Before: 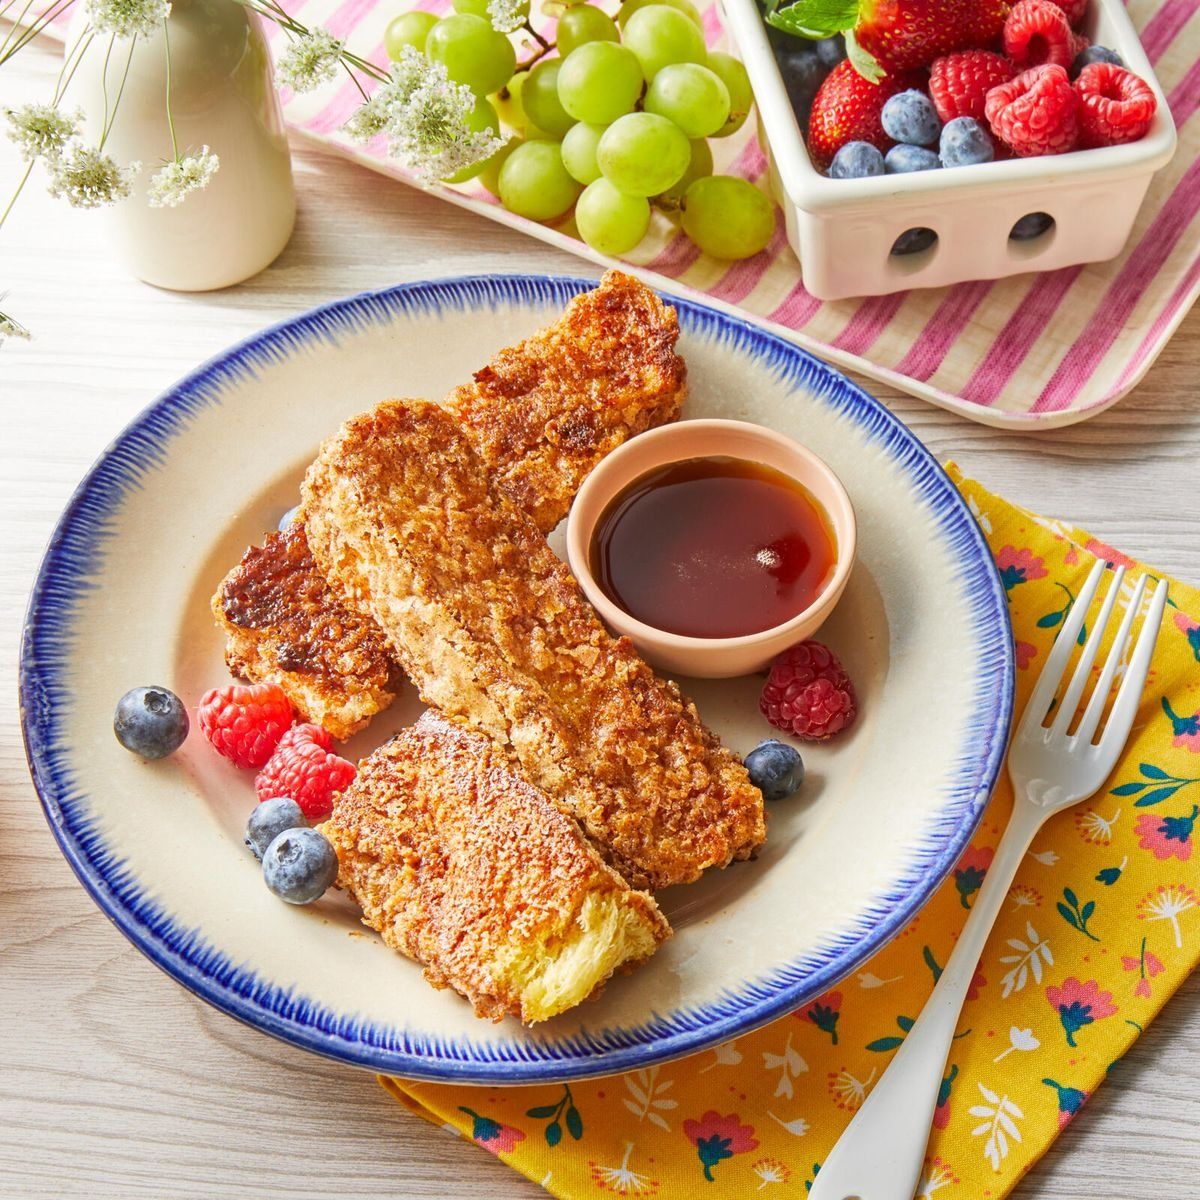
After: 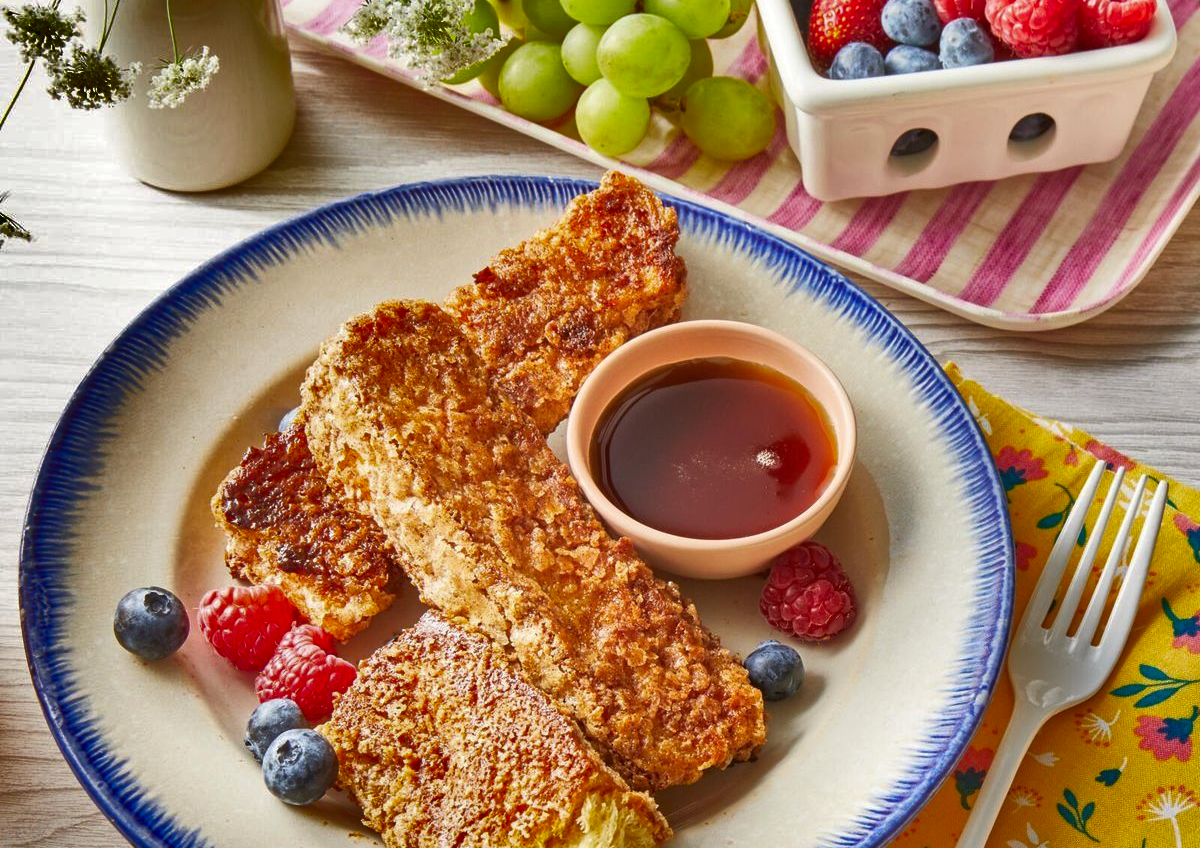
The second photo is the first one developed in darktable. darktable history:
crop and rotate: top 8.293%, bottom 20.996%
shadows and highlights: shadows 19.13, highlights -83.41, soften with gaussian
